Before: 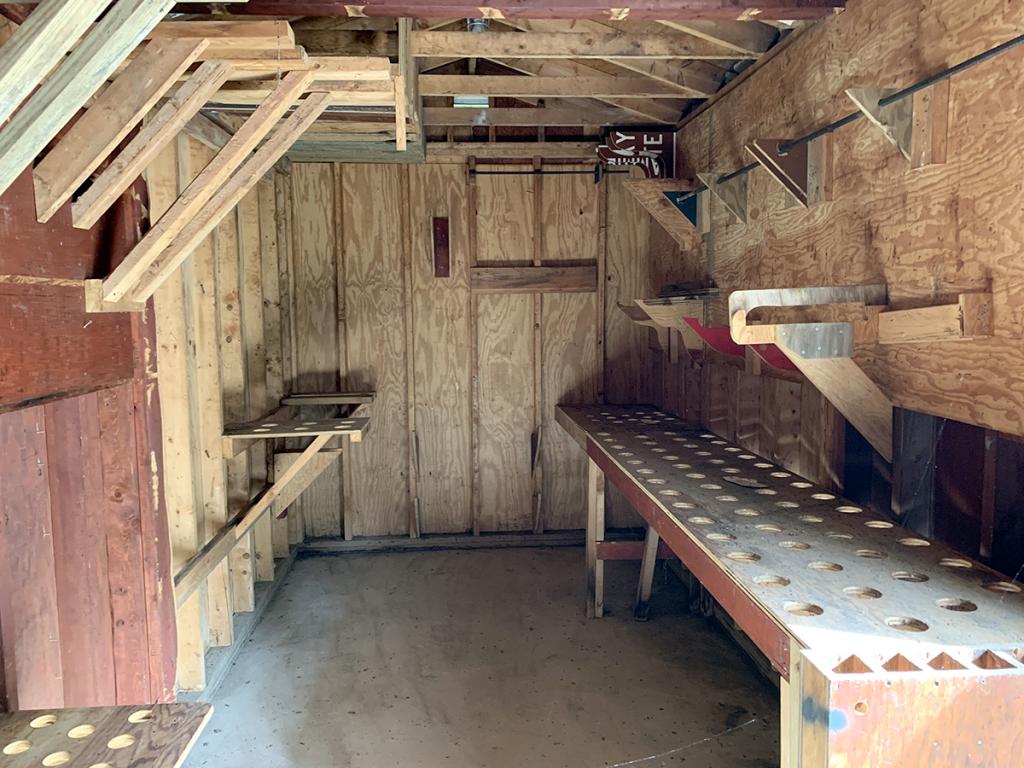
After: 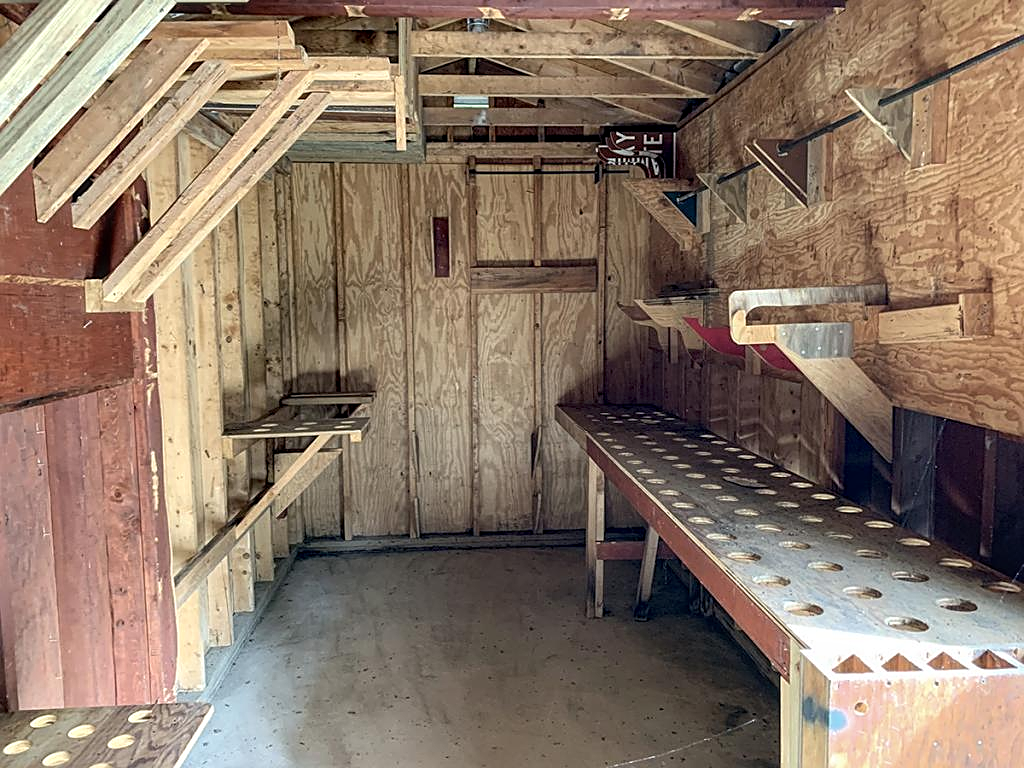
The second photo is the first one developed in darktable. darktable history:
tone equalizer: -8 EV 0.063 EV
local contrast: on, module defaults
sharpen: on, module defaults
